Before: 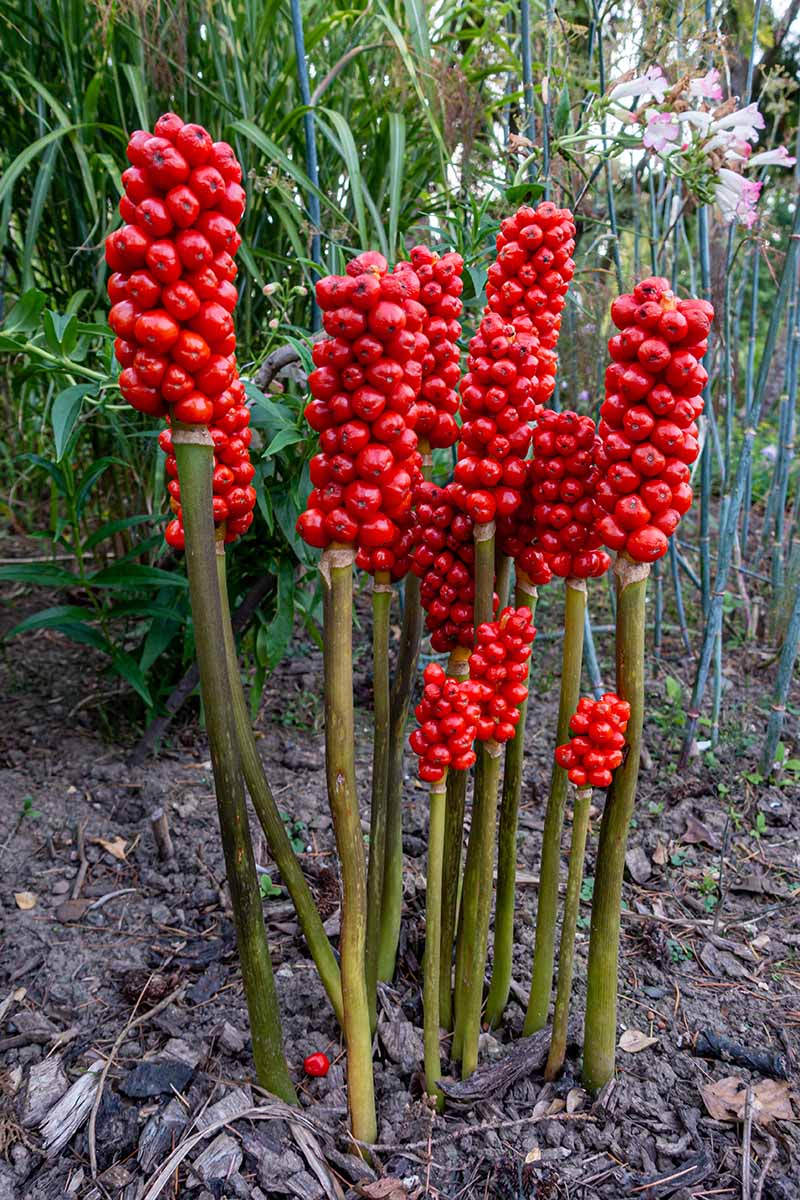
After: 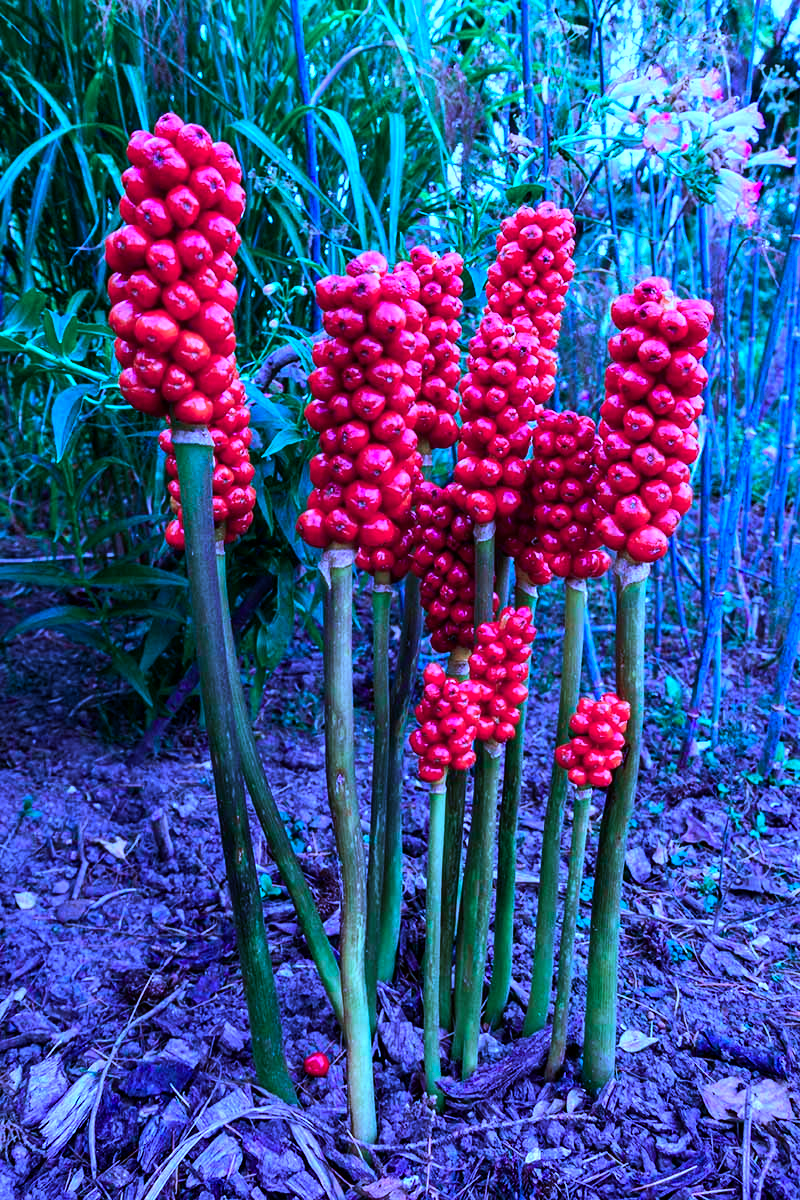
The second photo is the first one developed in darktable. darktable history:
color calibration: output R [0.948, 0.091, -0.04, 0], output G [-0.3, 1.384, -0.085, 0], output B [-0.108, 0.061, 1.08, 0], illuminant as shot in camera, x 0.484, y 0.43, temperature 2405.29 K
tone equalizer: -8 EV -0.75 EV, -7 EV -0.7 EV, -6 EV -0.6 EV, -5 EV -0.4 EV, -3 EV 0.4 EV, -2 EV 0.6 EV, -1 EV 0.7 EV, +0 EV 0.75 EV, edges refinement/feathering 500, mask exposure compensation -1.57 EV, preserve details no
